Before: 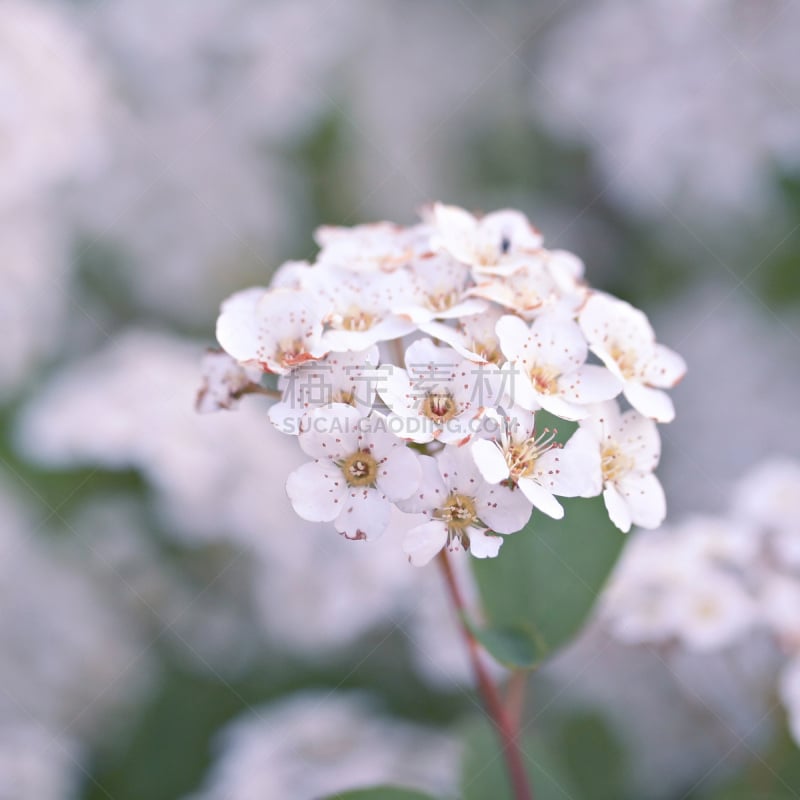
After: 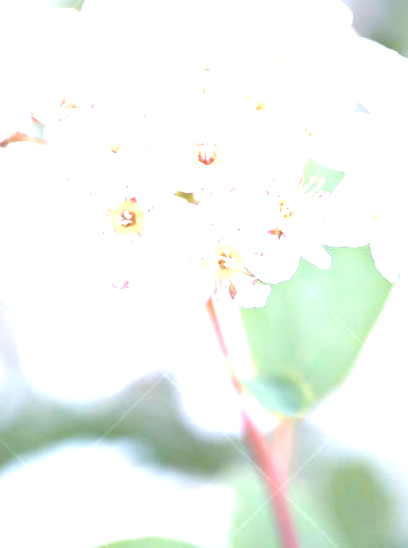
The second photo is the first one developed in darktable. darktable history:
crop and rotate: left 29.161%, top 31.428%, right 19.831%
exposure: black level correction 0, exposure 2.292 EV, compensate exposure bias true, compensate highlight preservation false
